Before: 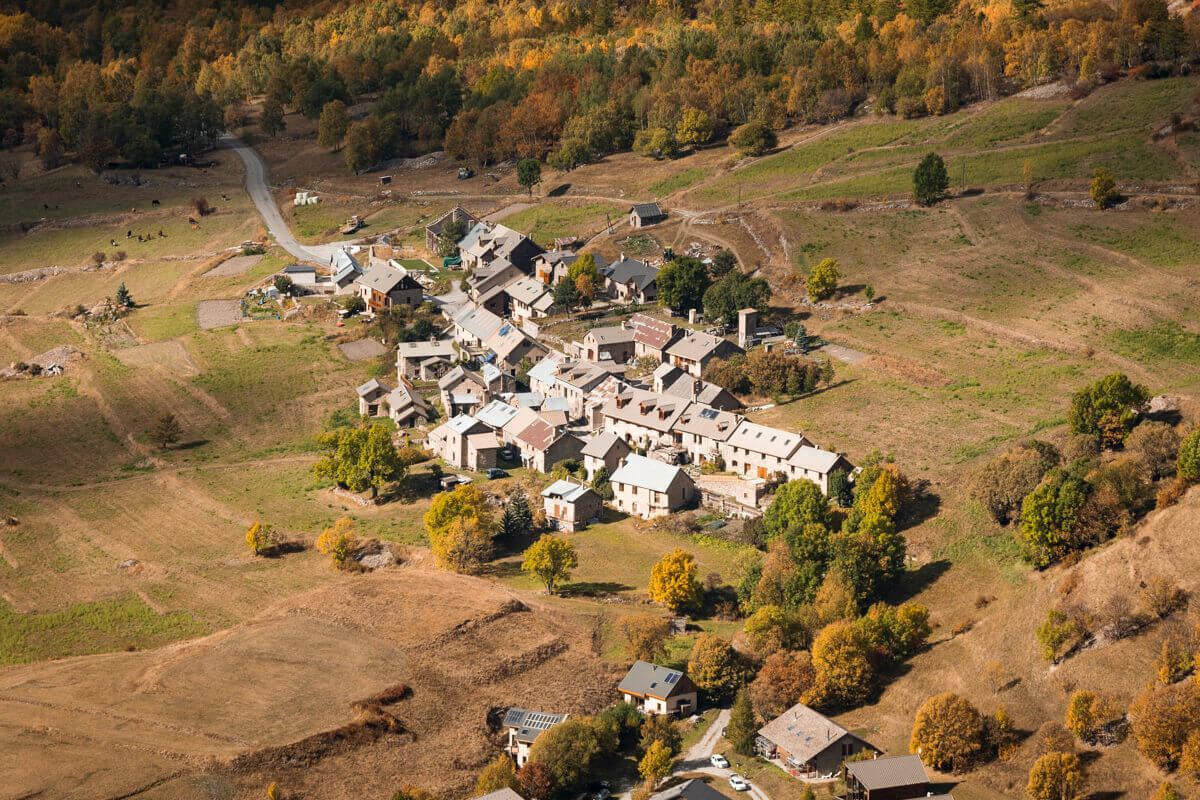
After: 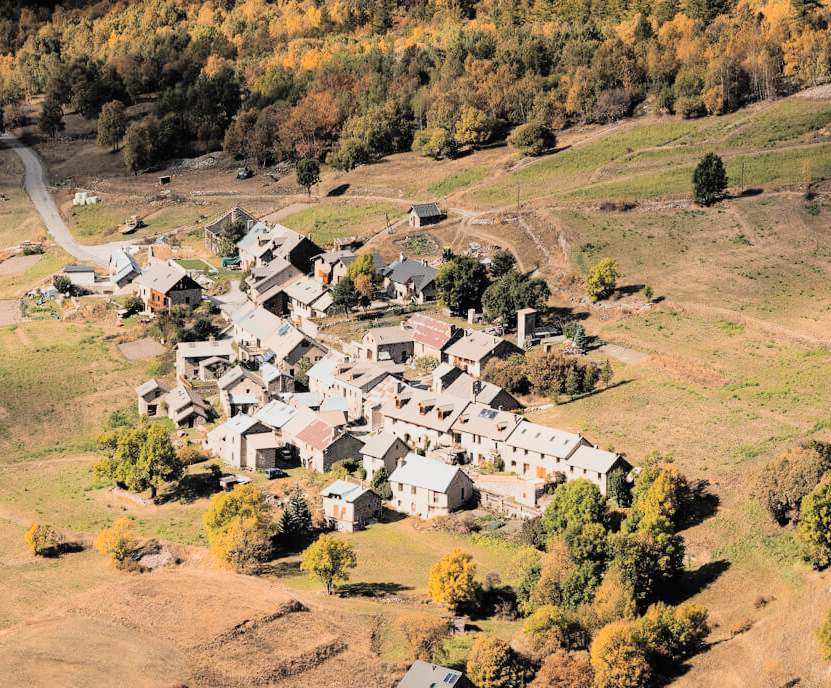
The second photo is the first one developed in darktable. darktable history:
crop: left 18.479%, right 12.2%, bottom 13.971%
contrast brightness saturation: brightness 0.28
filmic rgb: black relative exposure -5 EV, hardness 2.88, contrast 1.3
